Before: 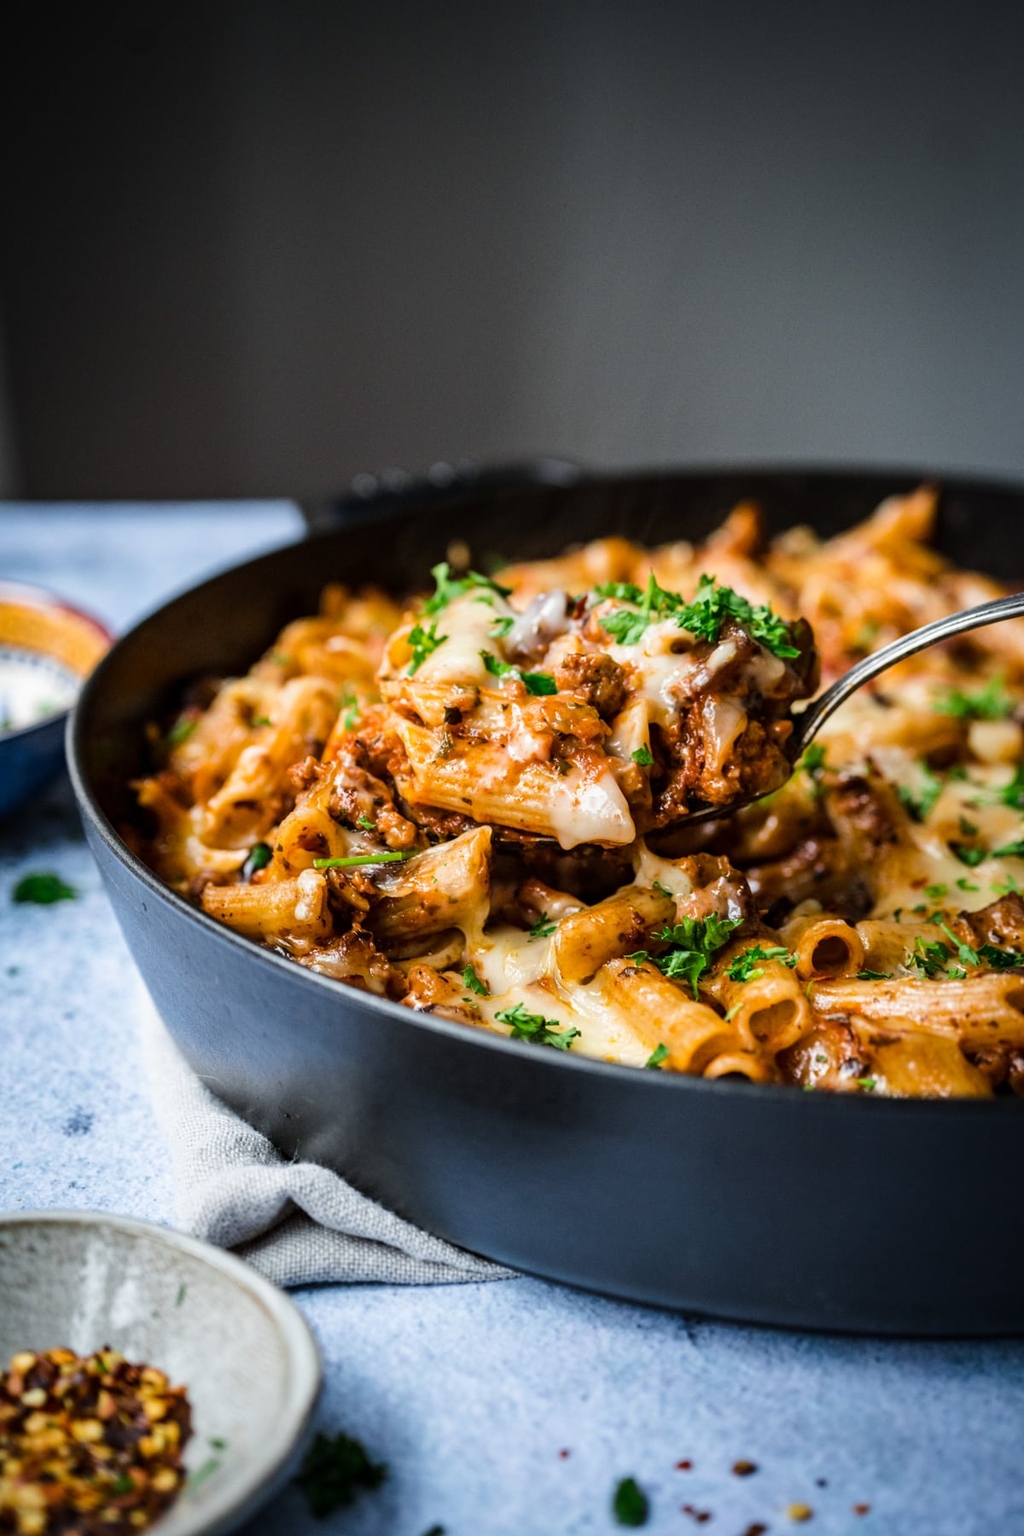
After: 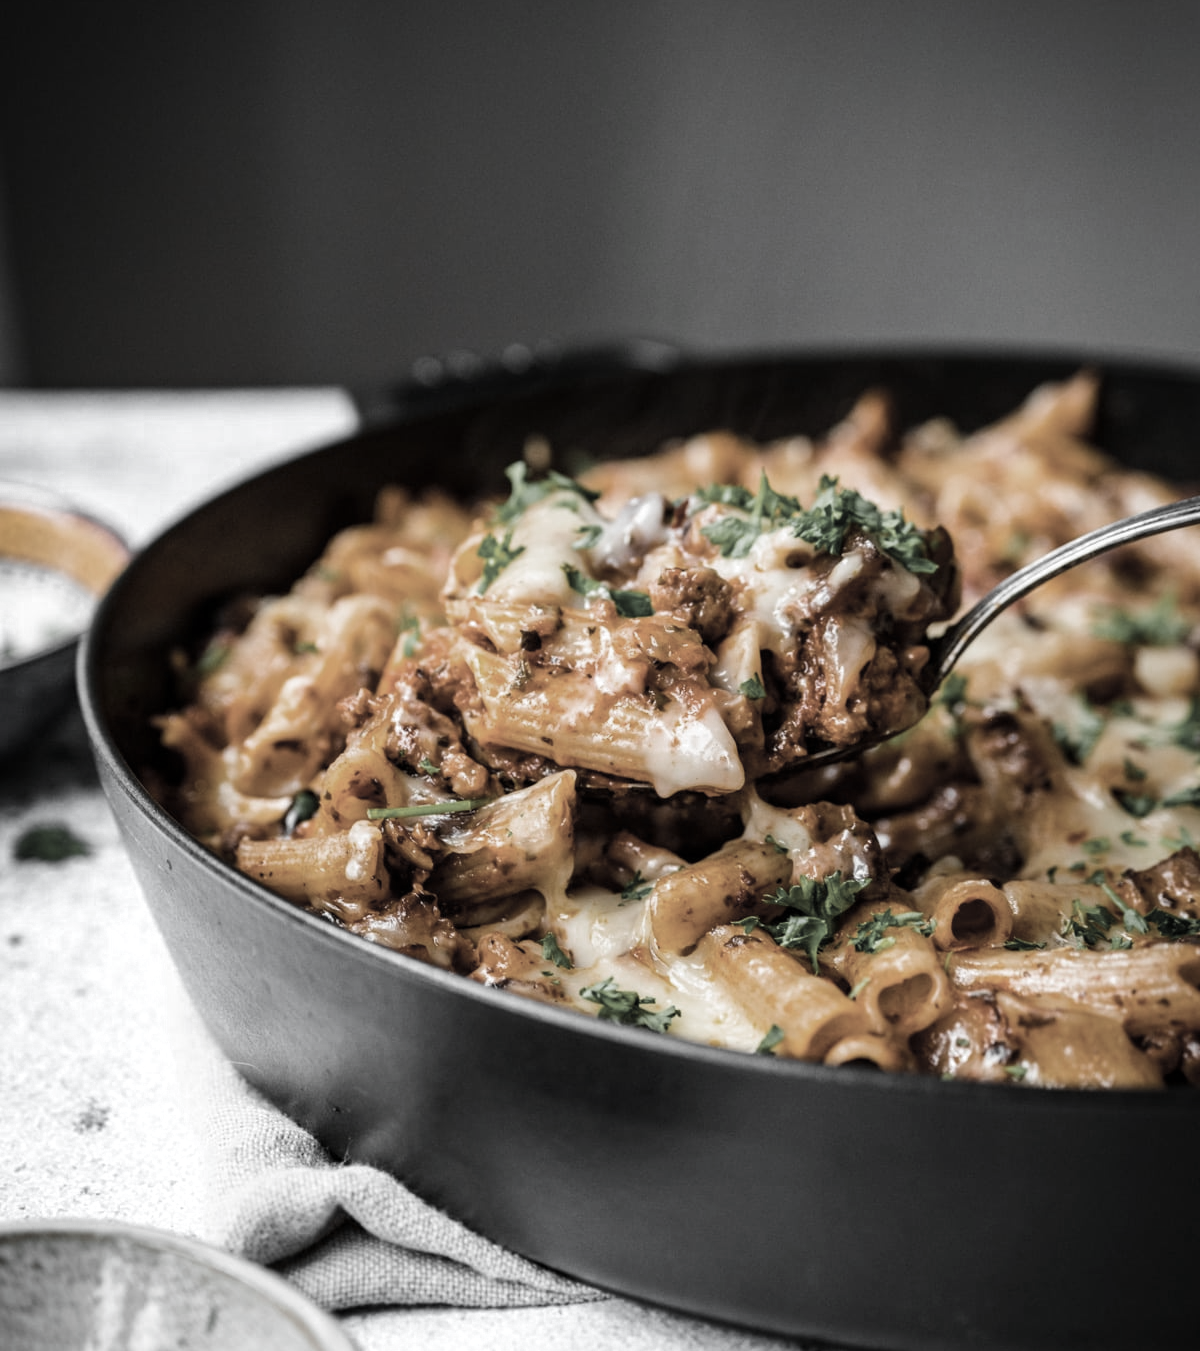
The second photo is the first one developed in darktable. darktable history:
crop: top 11.02%, bottom 13.924%
color zones: curves: ch0 [(0, 0.613) (0.01, 0.613) (0.245, 0.448) (0.498, 0.529) (0.642, 0.665) (0.879, 0.777) (0.99, 0.613)]; ch1 [(0, 0.035) (0.121, 0.189) (0.259, 0.197) (0.415, 0.061) (0.589, 0.022) (0.732, 0.022) (0.857, 0.026) (0.991, 0.053)]
